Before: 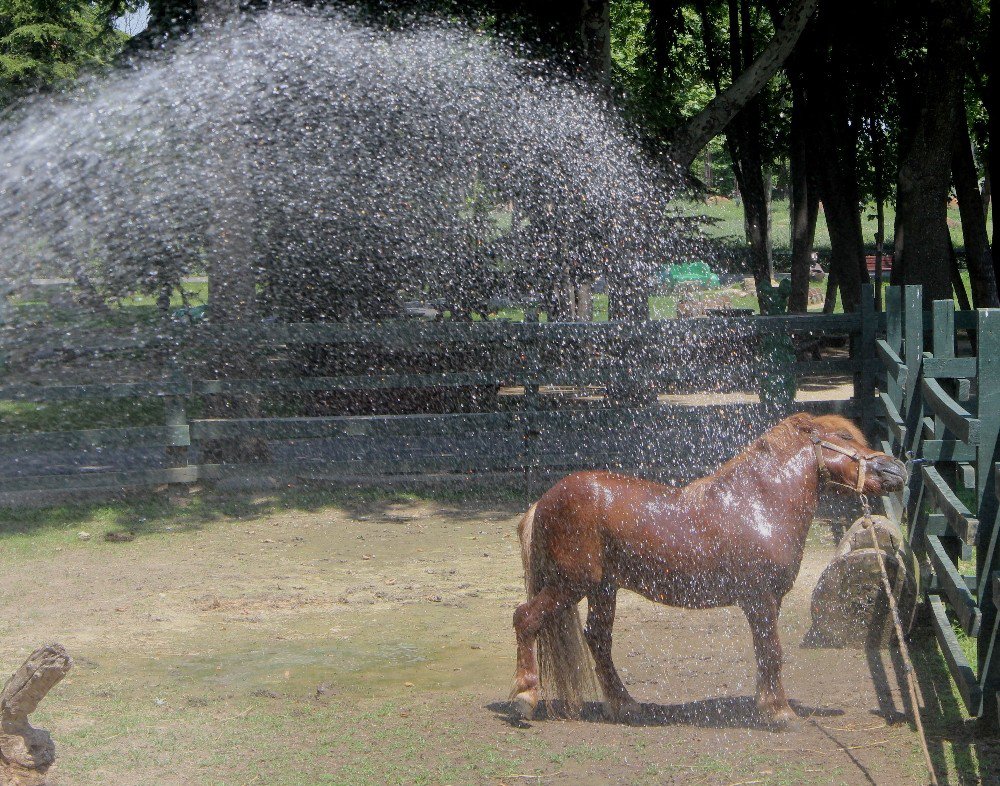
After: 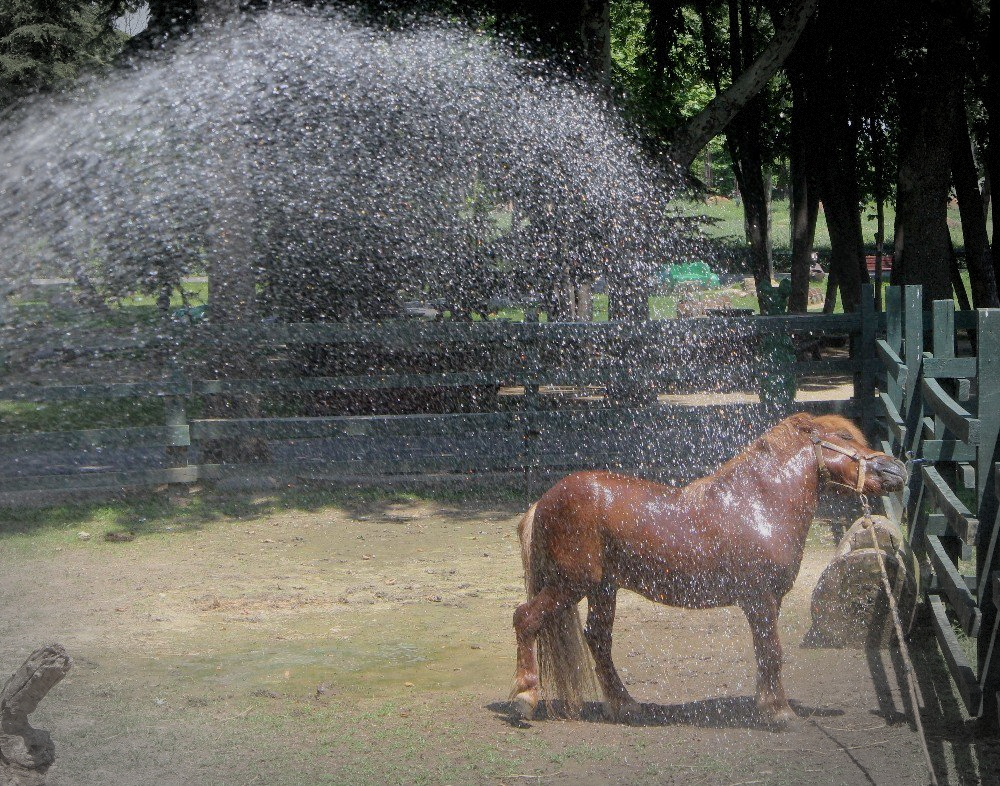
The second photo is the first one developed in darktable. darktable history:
vignetting: brightness -0.443, saturation -0.688, center (-0.033, -0.038), automatic ratio true, dithering 8-bit output
